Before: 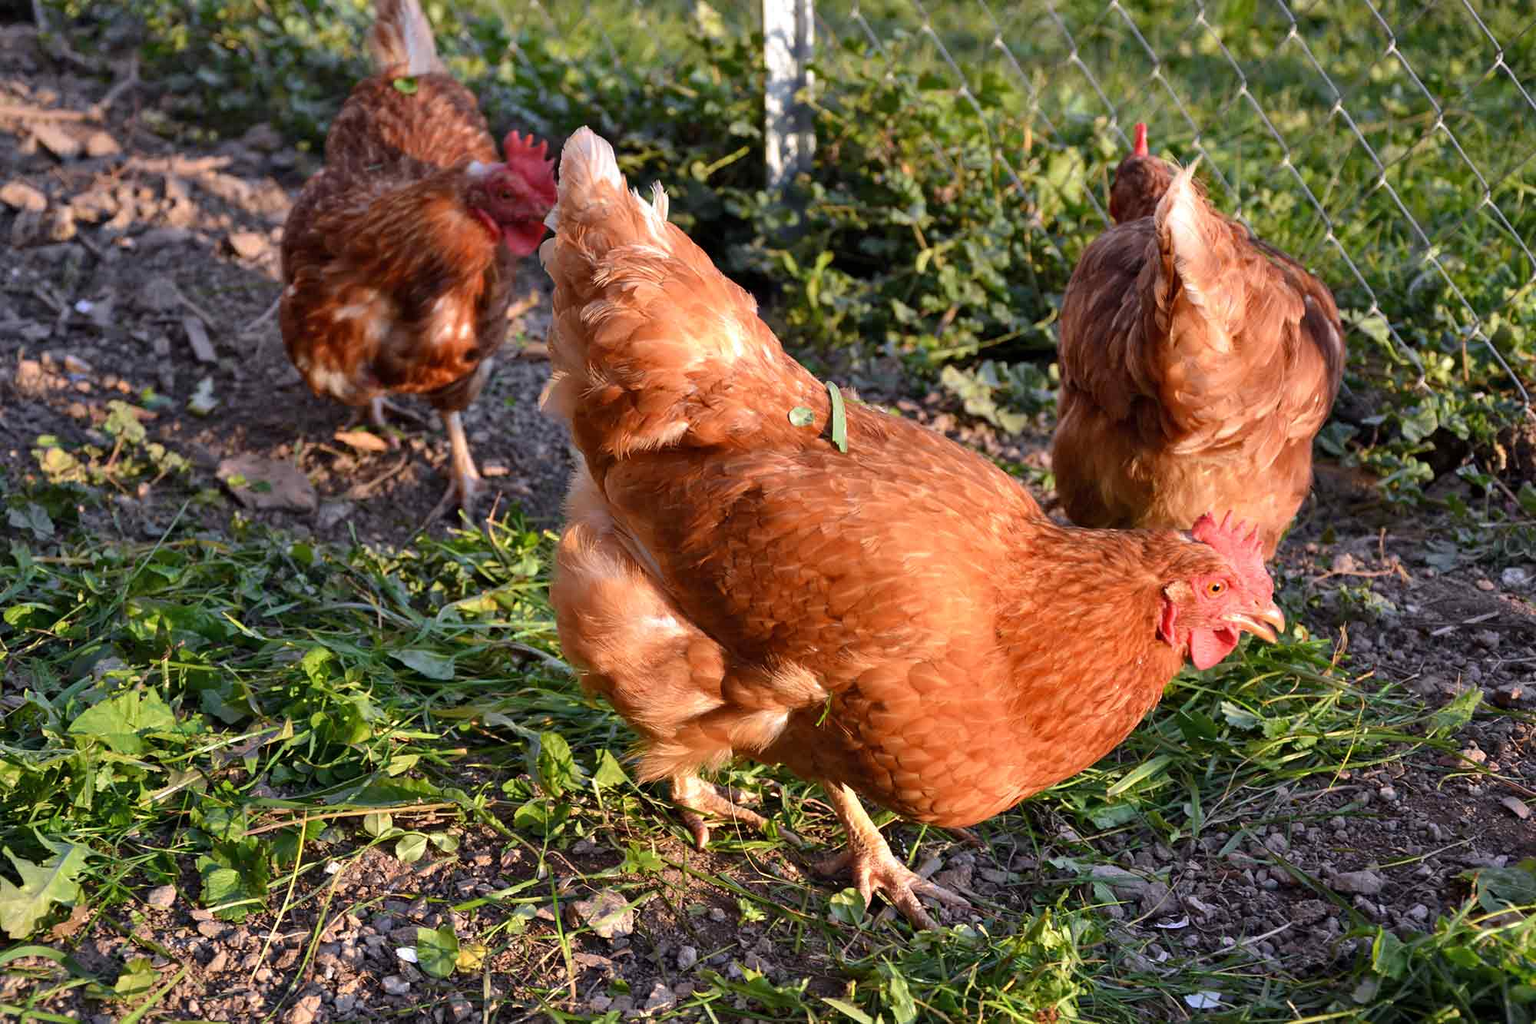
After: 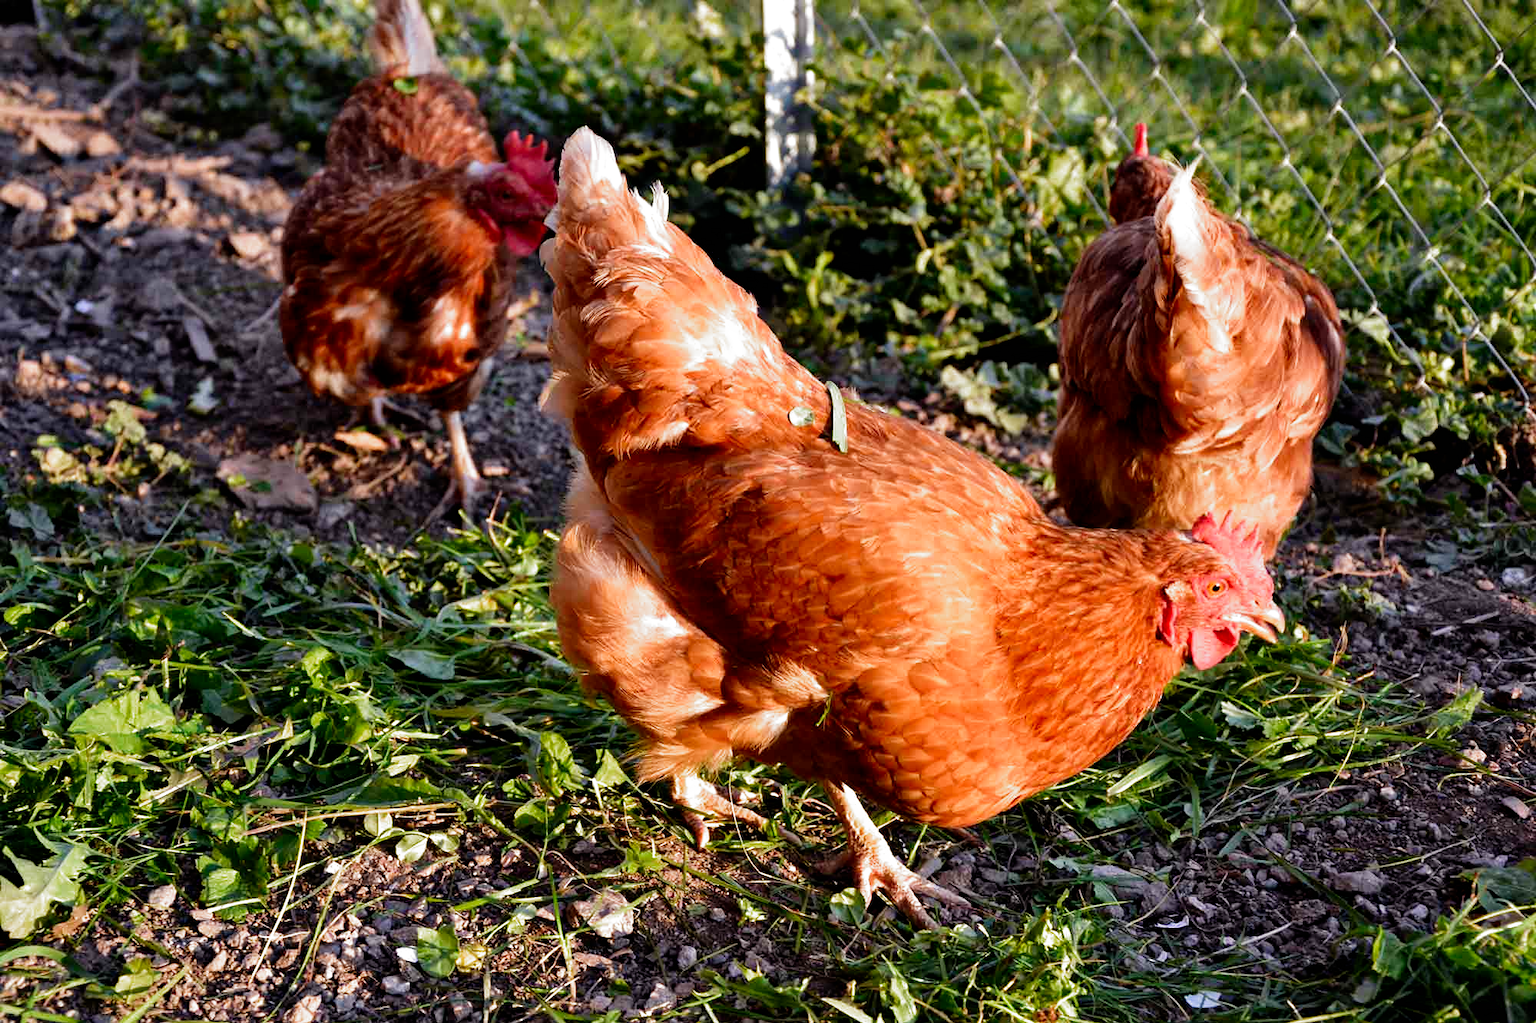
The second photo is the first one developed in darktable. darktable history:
tone equalizer: on, module defaults
filmic rgb: black relative exposure -8.2 EV, white relative exposure 2.2 EV, threshold 3 EV, hardness 7.11, latitude 75%, contrast 1.325, highlights saturation mix -2%, shadows ↔ highlights balance 30%, preserve chrominance no, color science v5 (2021), contrast in shadows safe, contrast in highlights safe, enable highlight reconstruction true
